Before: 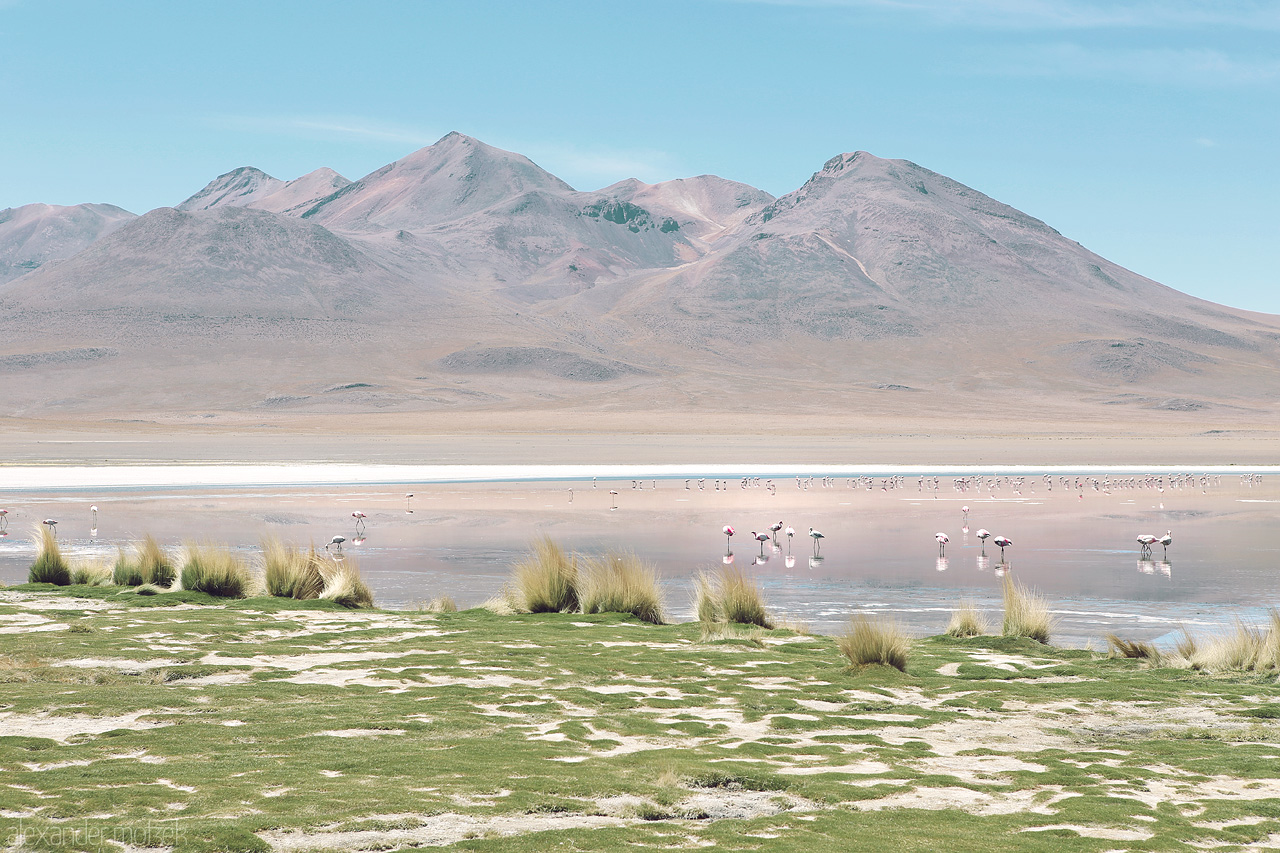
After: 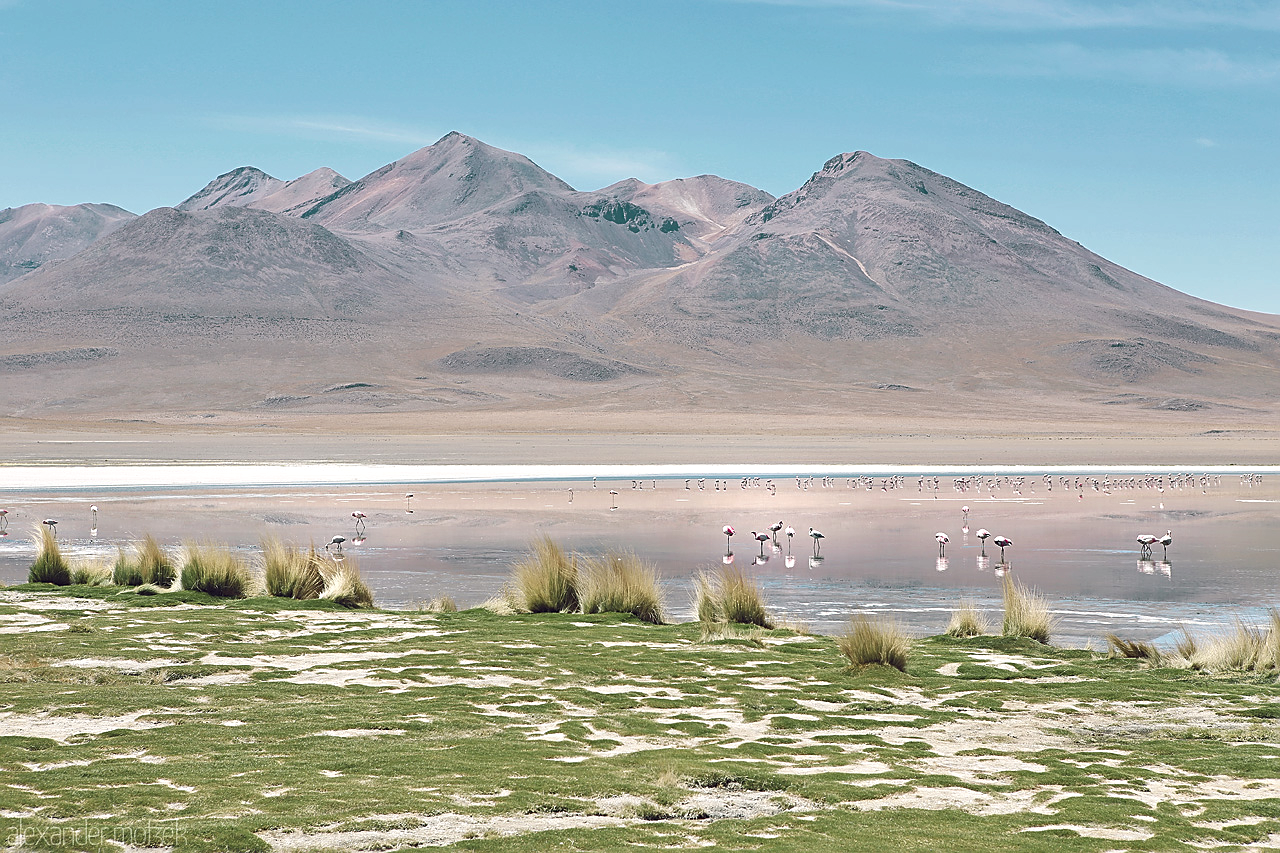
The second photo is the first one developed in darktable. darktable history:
sharpen: on, module defaults
shadows and highlights: radius 133.83, soften with gaussian
exposure: black level correction 0, exposure 0.7 EV, compensate exposure bias true, compensate highlight preservation false
white balance: emerald 1
